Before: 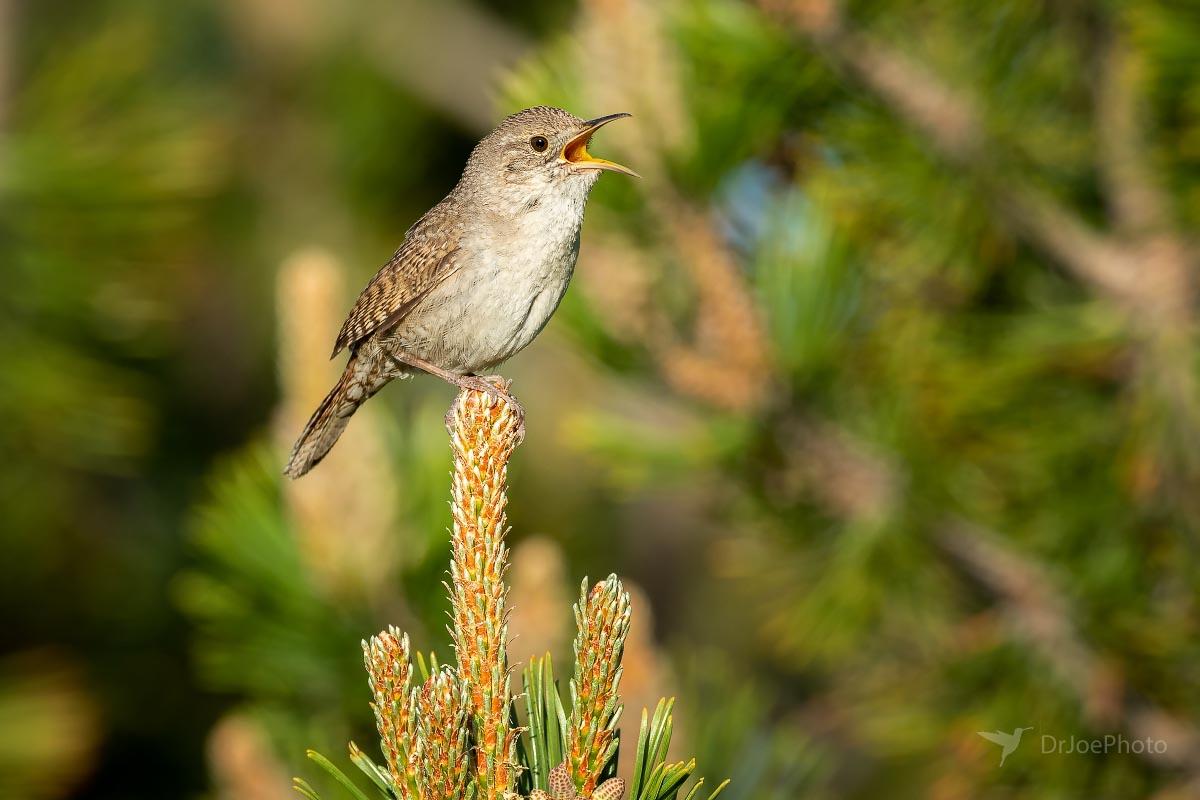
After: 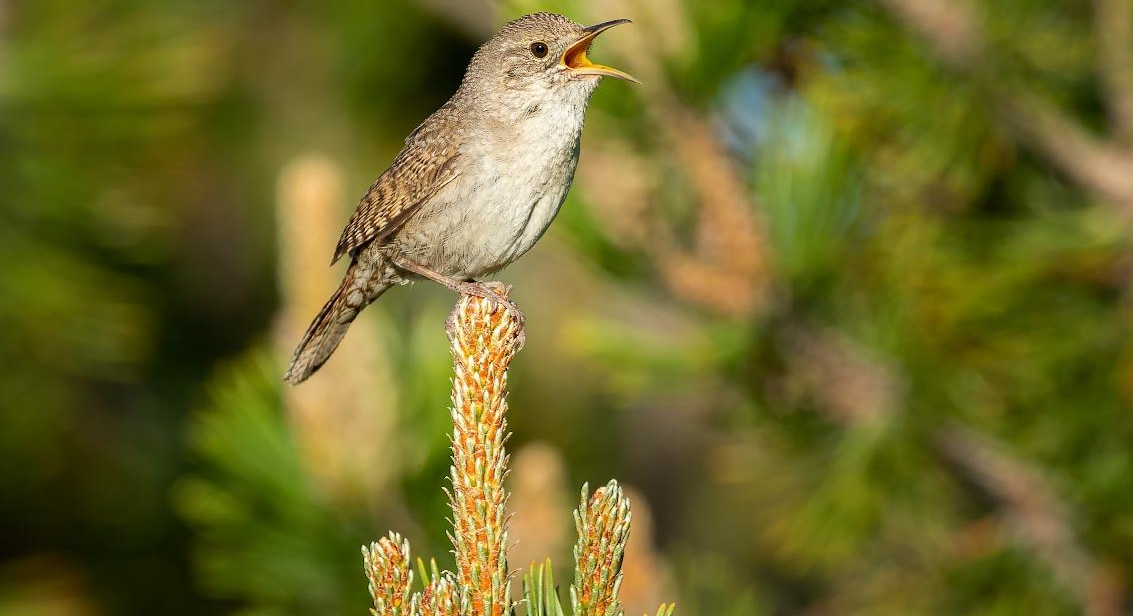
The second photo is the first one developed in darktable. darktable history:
crop and rotate: angle 0.029°, top 11.896%, right 5.571%, bottom 11.141%
